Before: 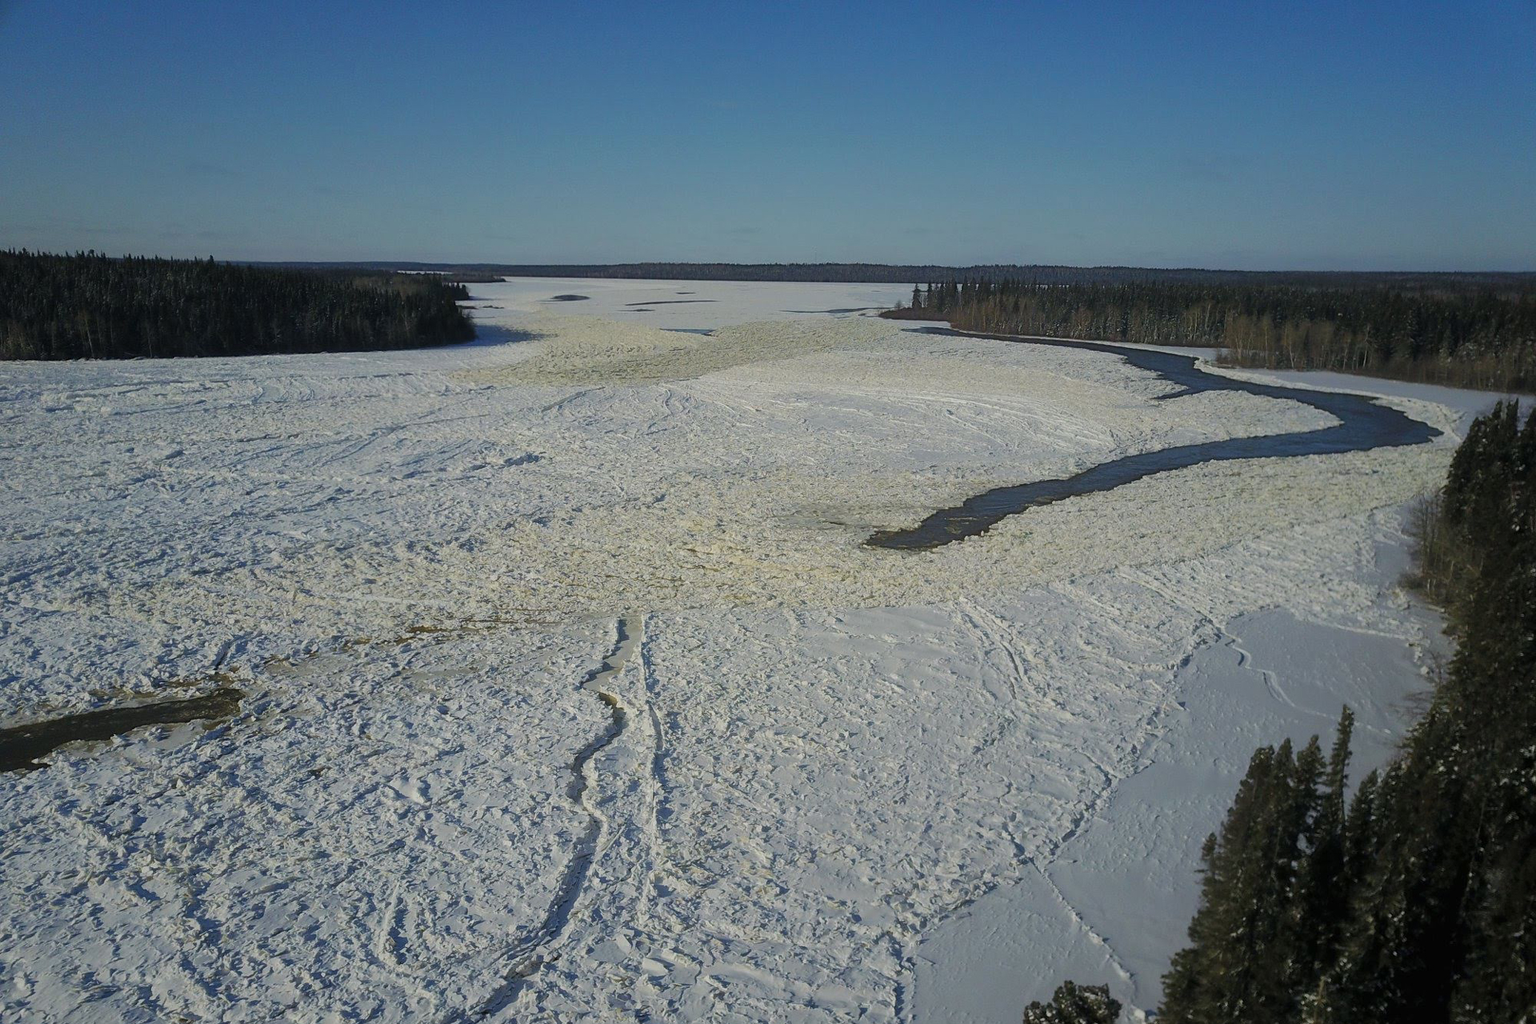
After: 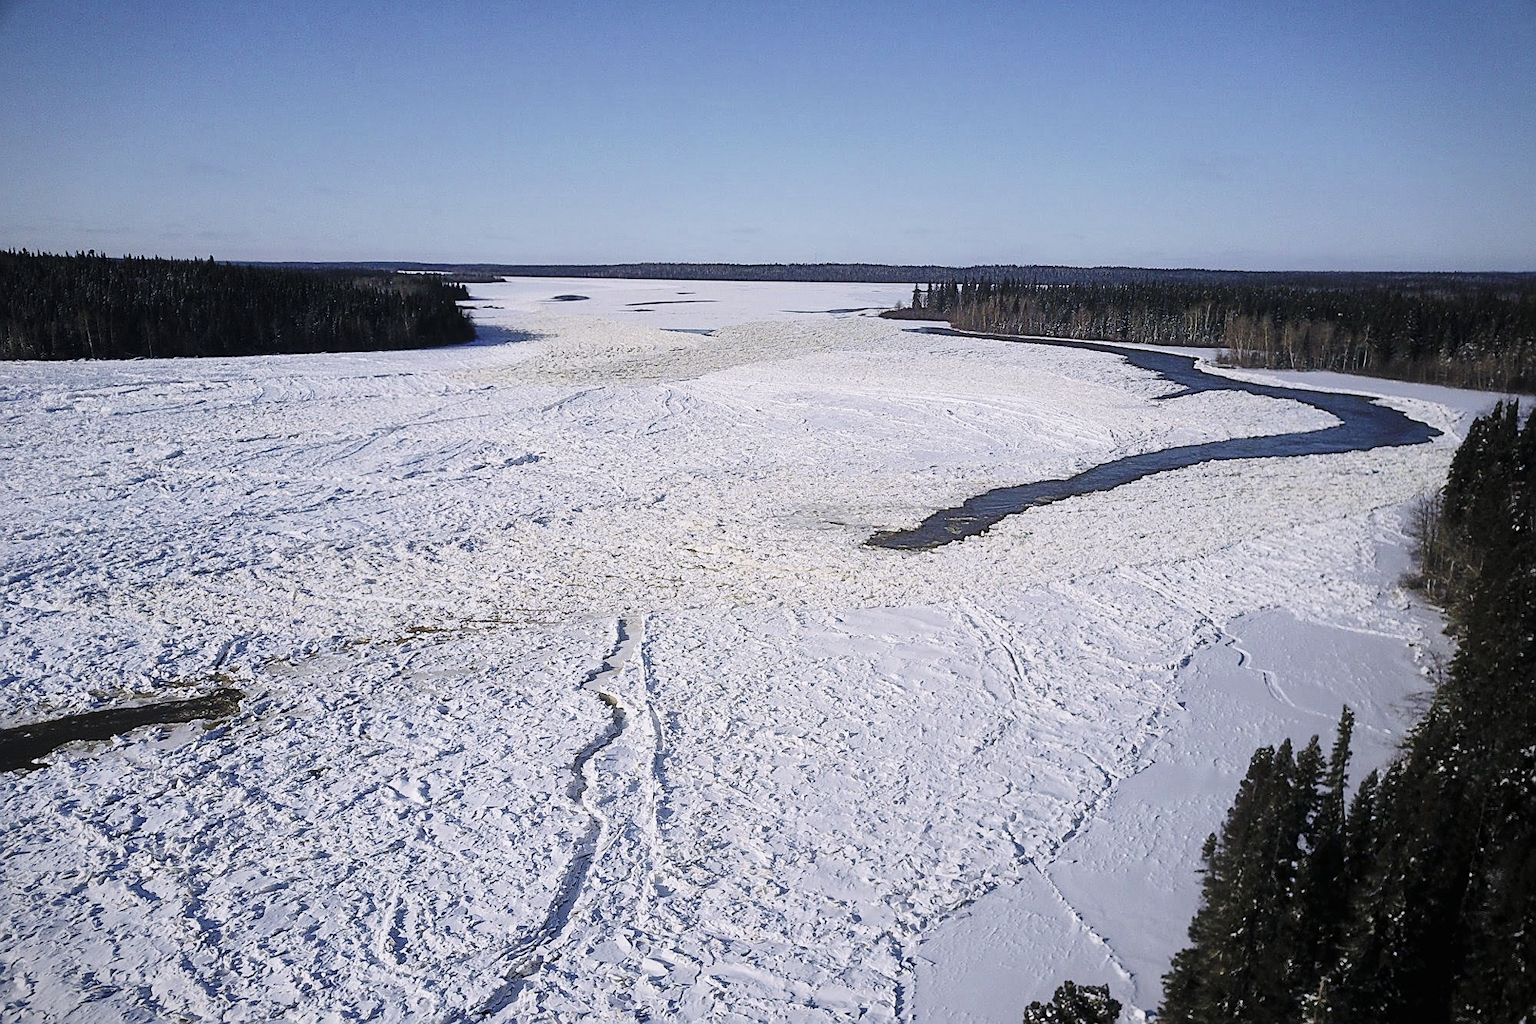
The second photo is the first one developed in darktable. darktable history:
vignetting: fall-off start 97.23%, saturation -0.024, center (-0.033, -0.042), width/height ratio 1.179, unbound false
sharpen: on, module defaults
base curve: curves: ch0 [(0, 0) (0.028, 0.03) (0.121, 0.232) (0.46, 0.748) (0.859, 0.968) (1, 1)], preserve colors none
contrast brightness saturation: contrast 0.1, saturation -0.36
white balance: red 1.042, blue 1.17
